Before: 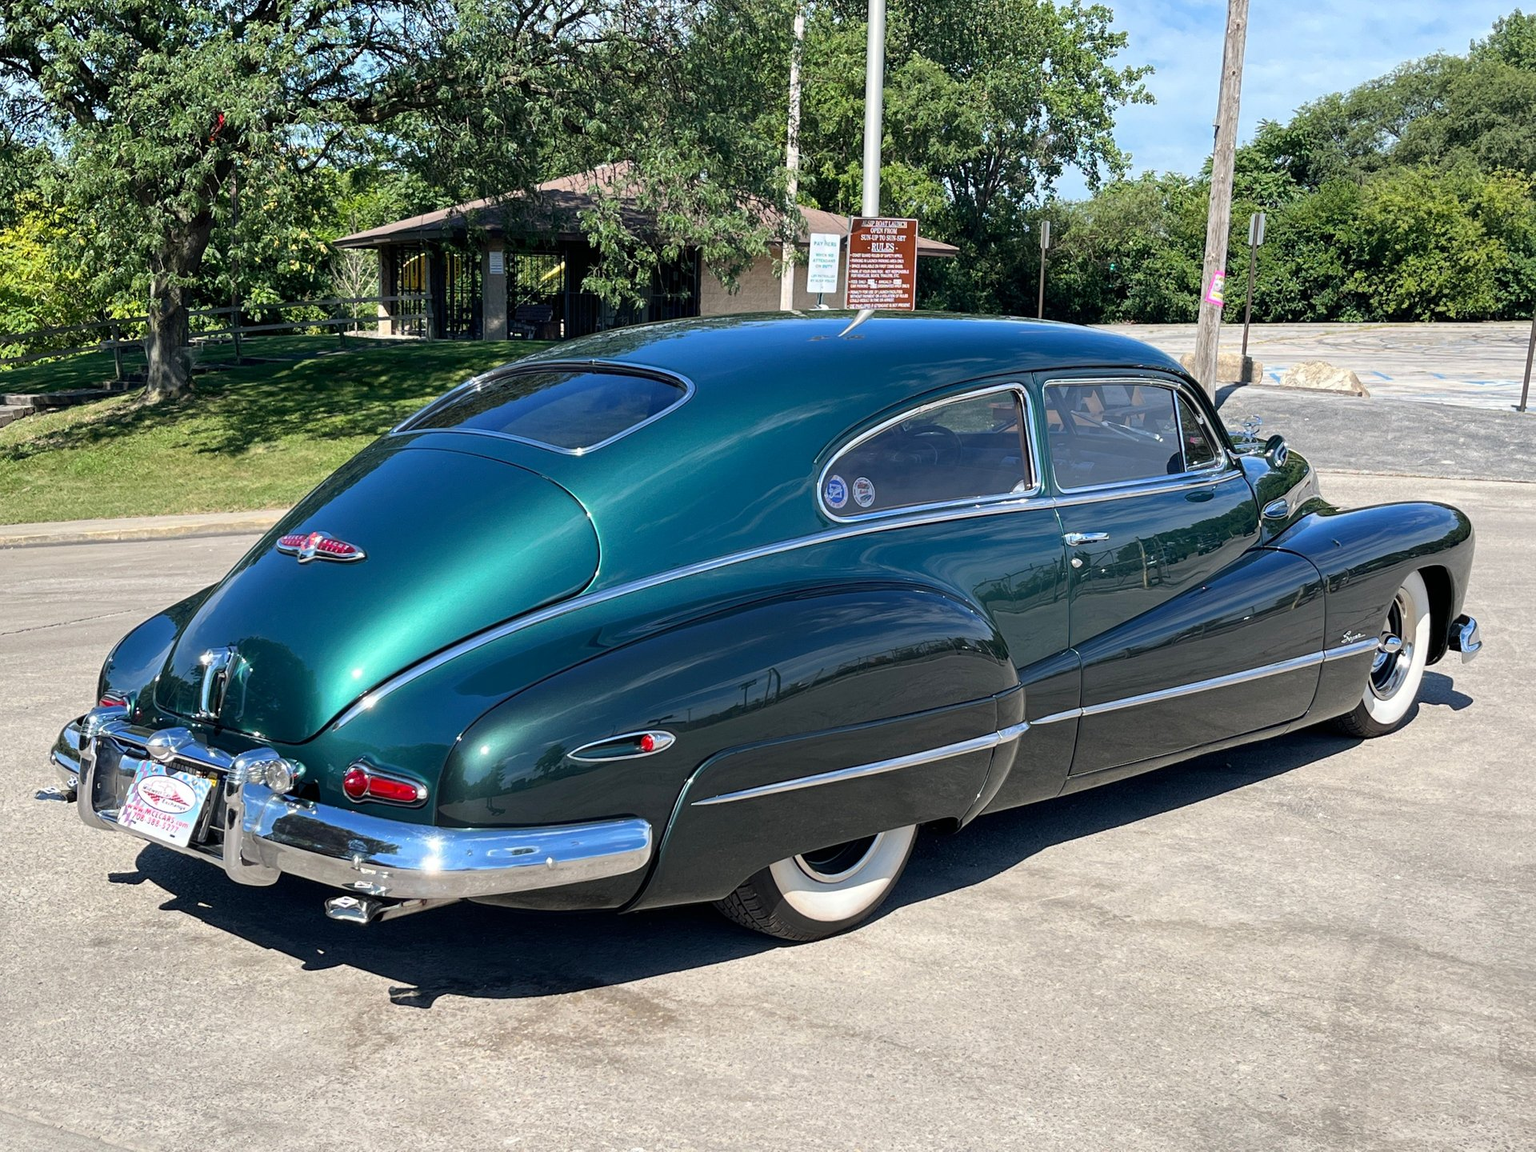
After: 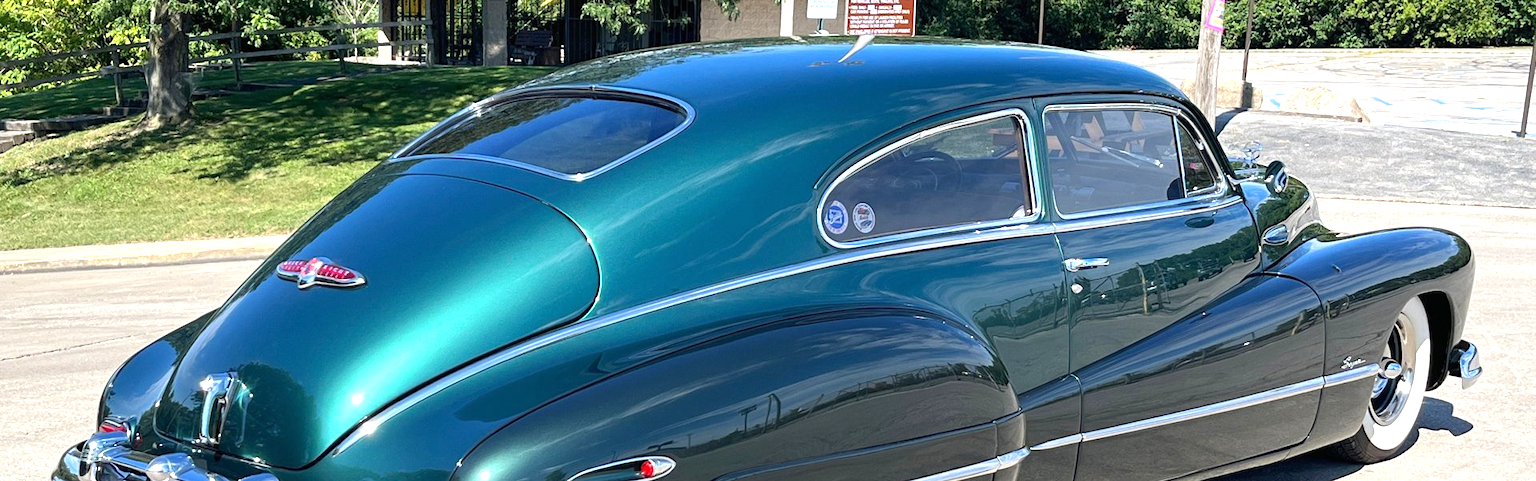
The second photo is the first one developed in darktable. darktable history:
exposure: black level correction 0, exposure 0.7 EV, compensate exposure bias true, compensate highlight preservation false
crop and rotate: top 23.84%, bottom 34.294%
